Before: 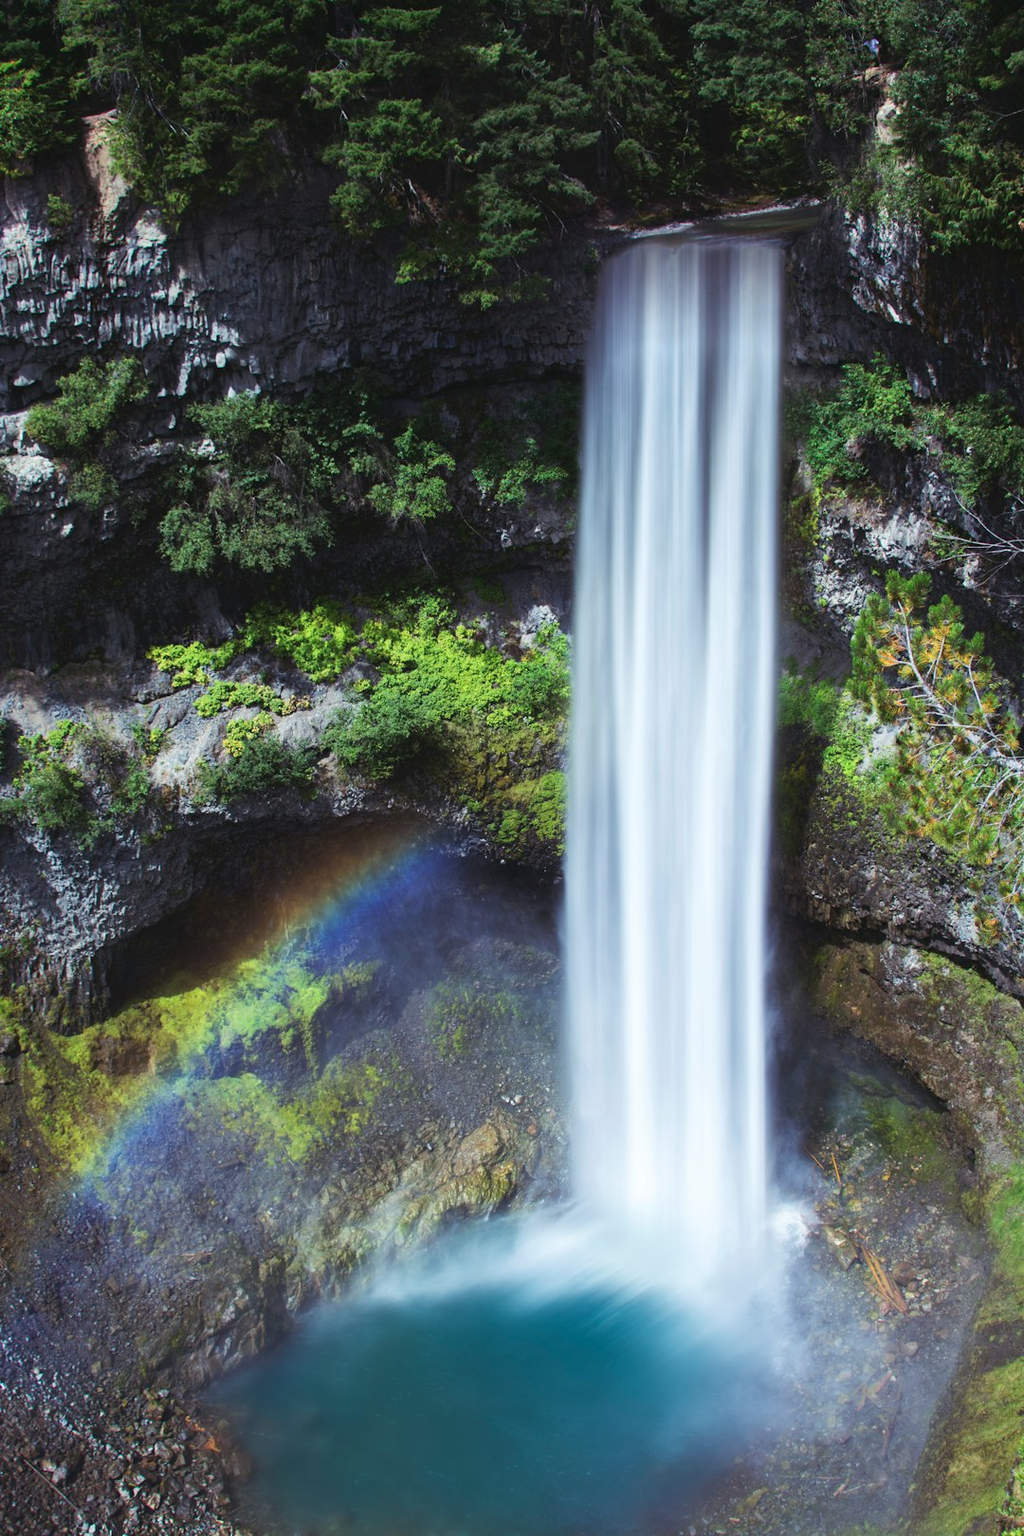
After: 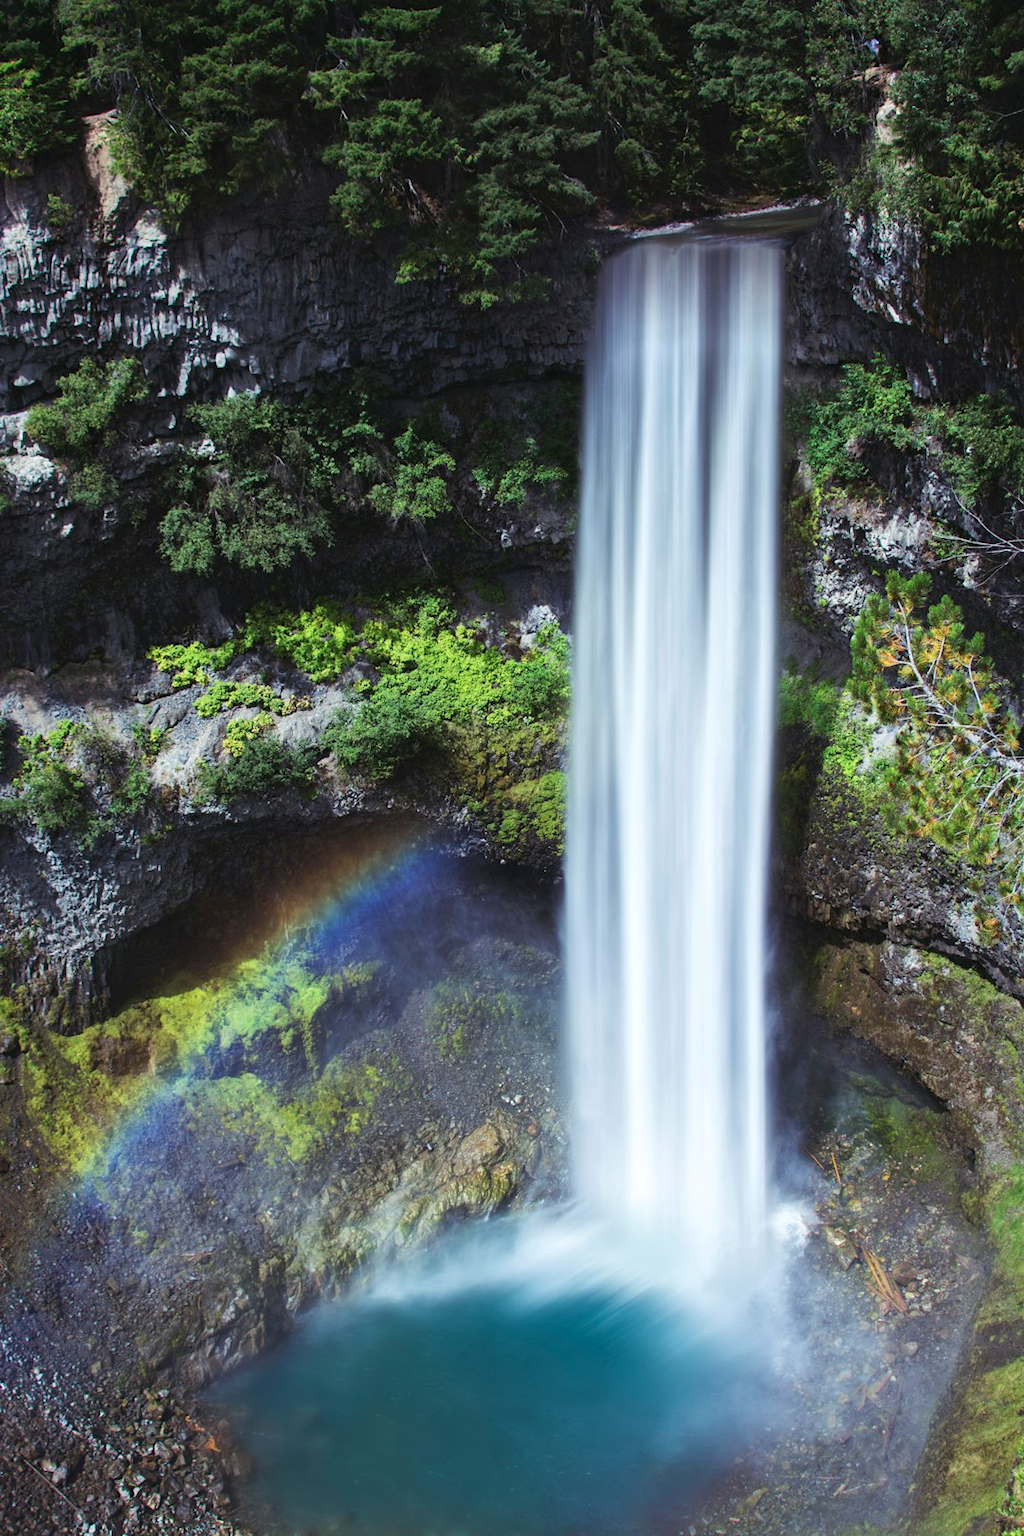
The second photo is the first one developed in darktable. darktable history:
local contrast: mode bilateral grid, contrast 28, coarseness 16, detail 116%, midtone range 0.2
